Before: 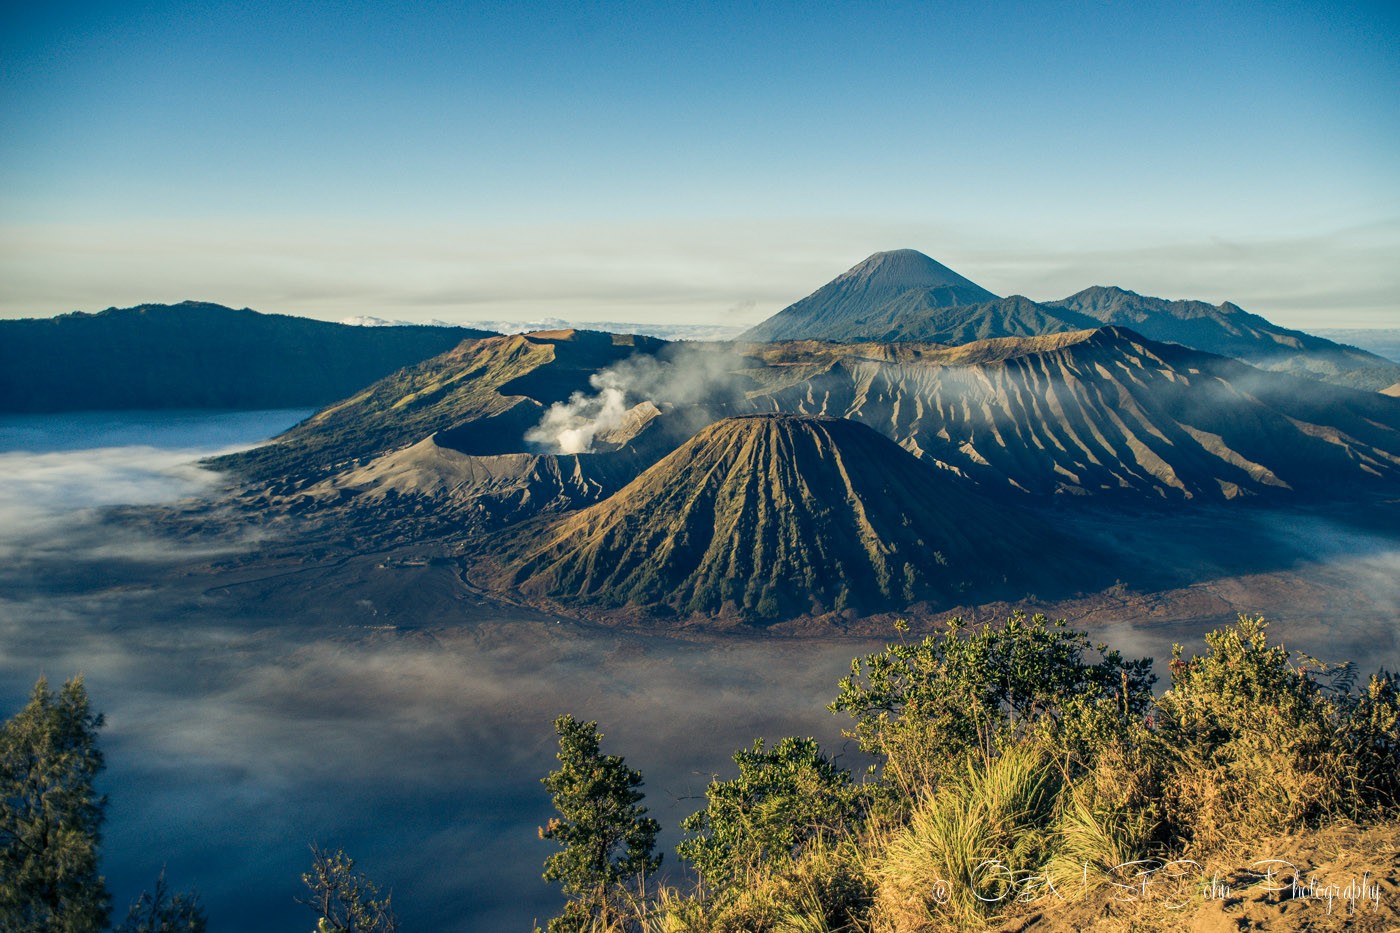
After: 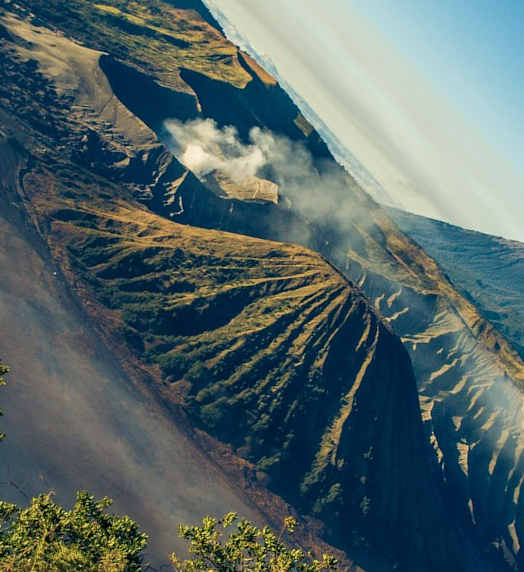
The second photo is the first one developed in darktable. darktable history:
crop and rotate: angle -46.23°, top 16.317%, right 0.987%, bottom 11.663%
velvia: strength 27.42%
